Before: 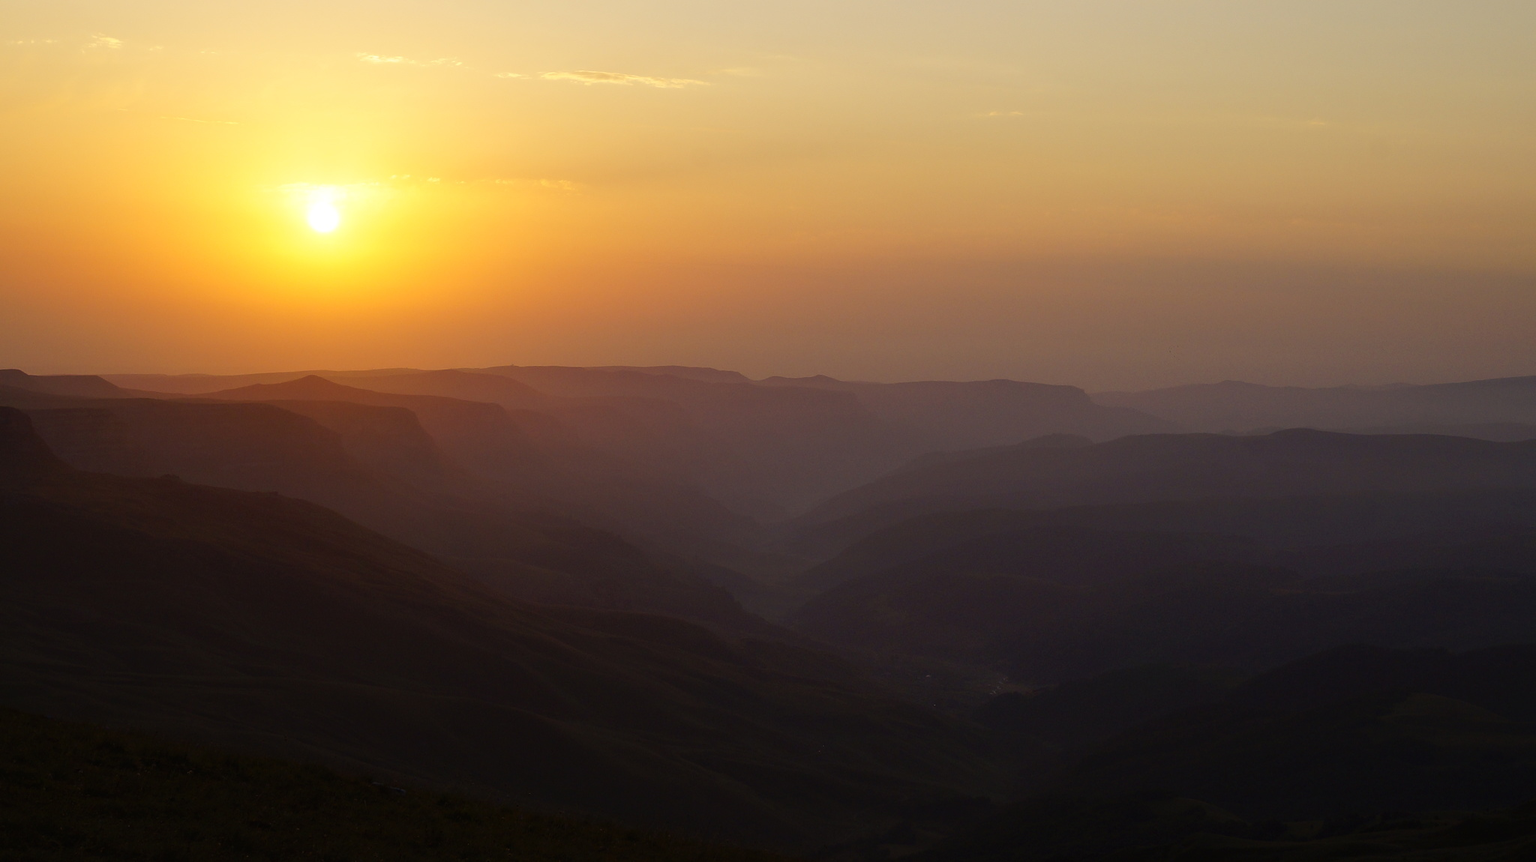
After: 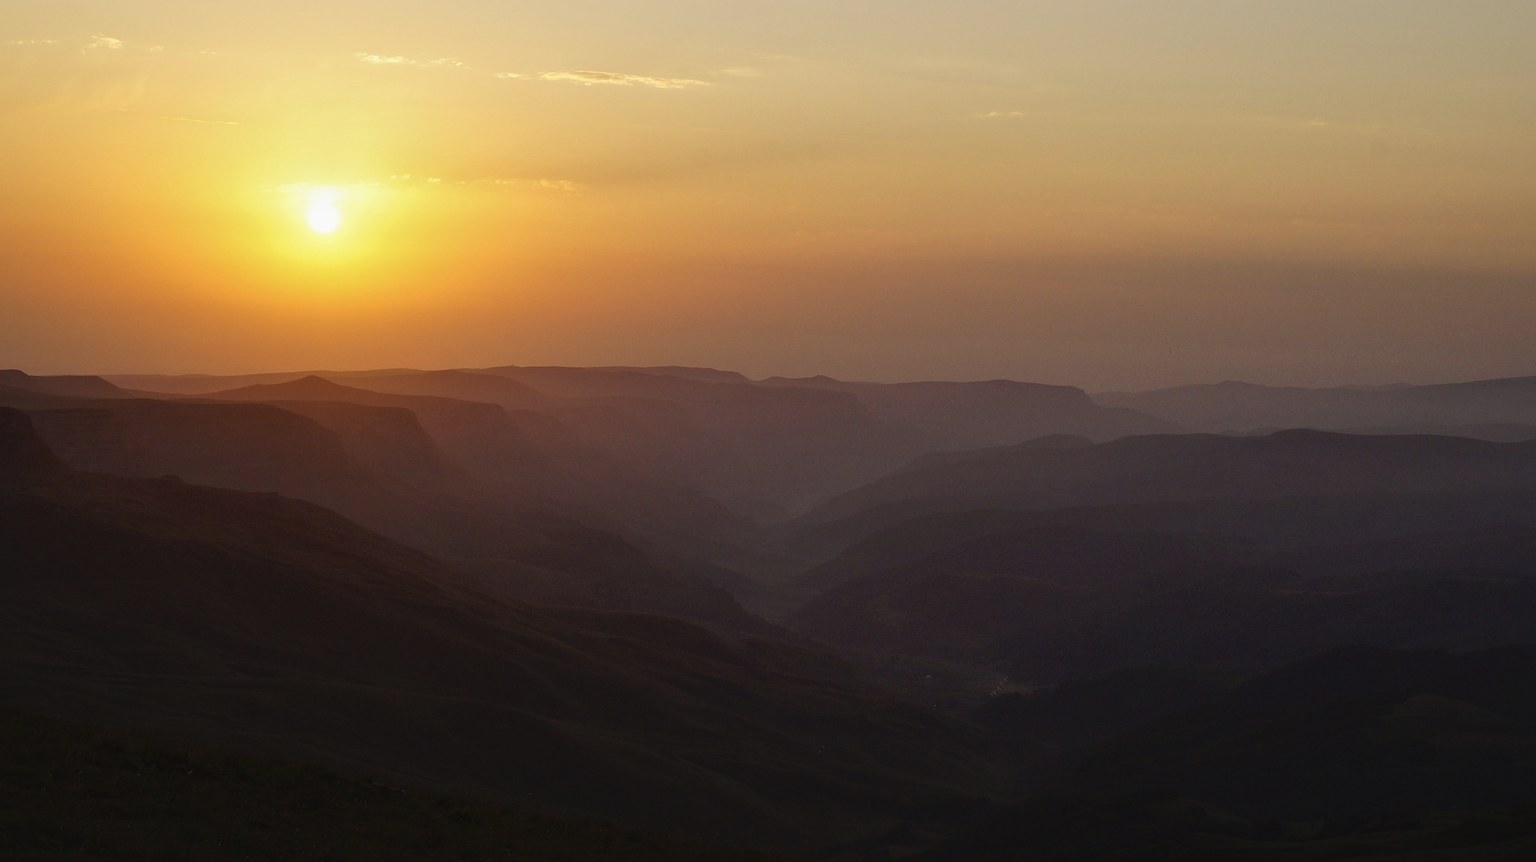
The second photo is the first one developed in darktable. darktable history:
local contrast: mode bilateral grid, contrast 20, coarseness 50, detail 141%, midtone range 0.2
contrast brightness saturation: contrast -0.08, brightness -0.04, saturation -0.11
